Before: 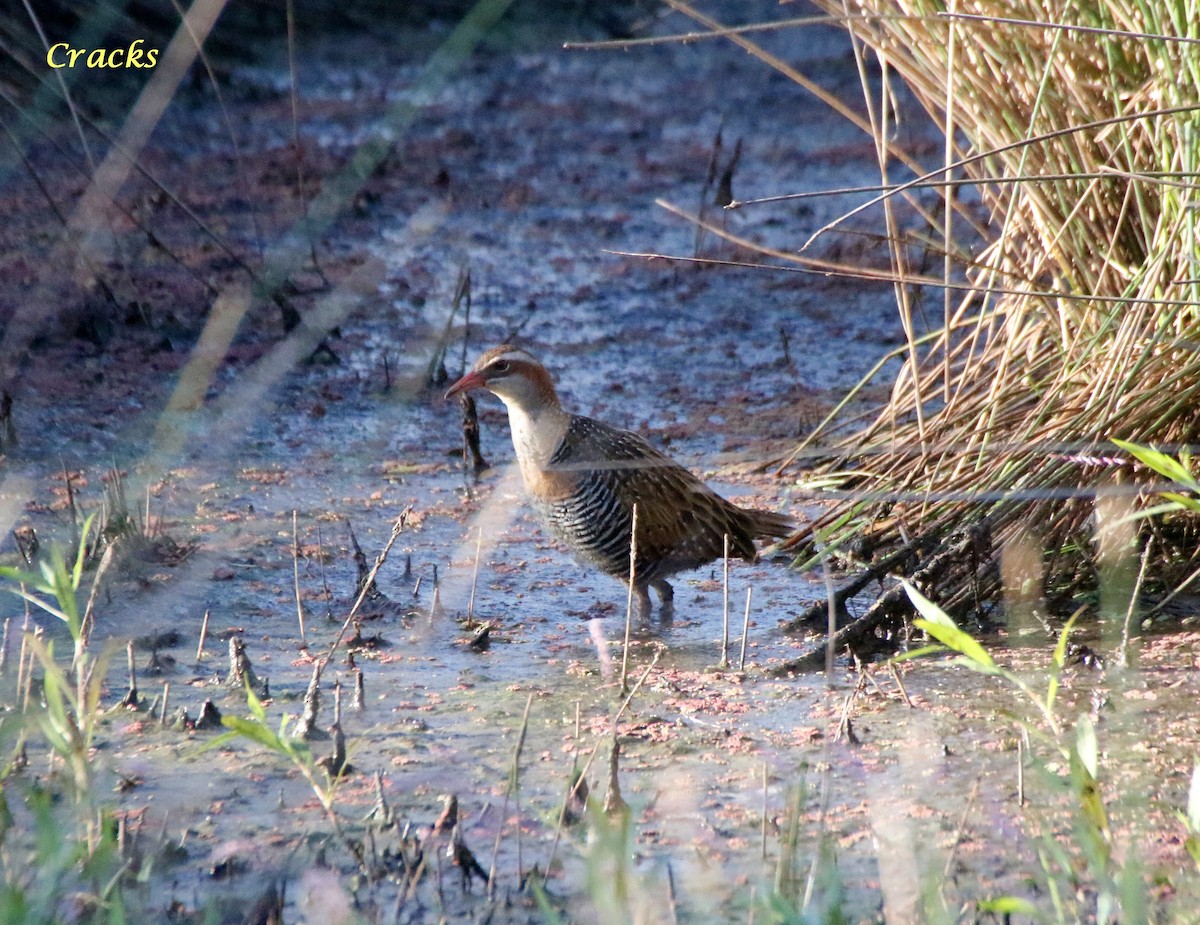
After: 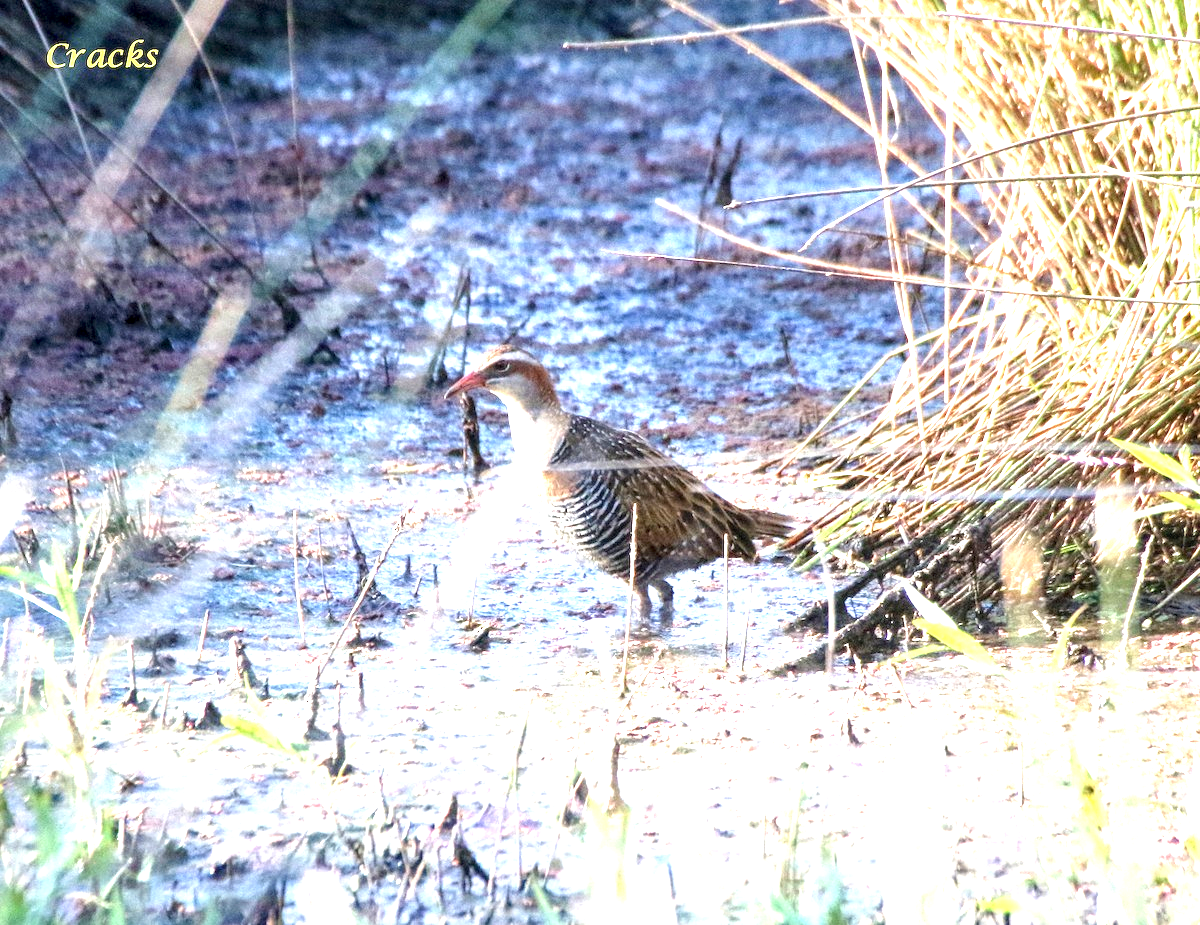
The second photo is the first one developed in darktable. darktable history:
exposure: black level correction 0, exposure 1.741 EV, compensate highlight preservation false
local contrast: detail 130%
